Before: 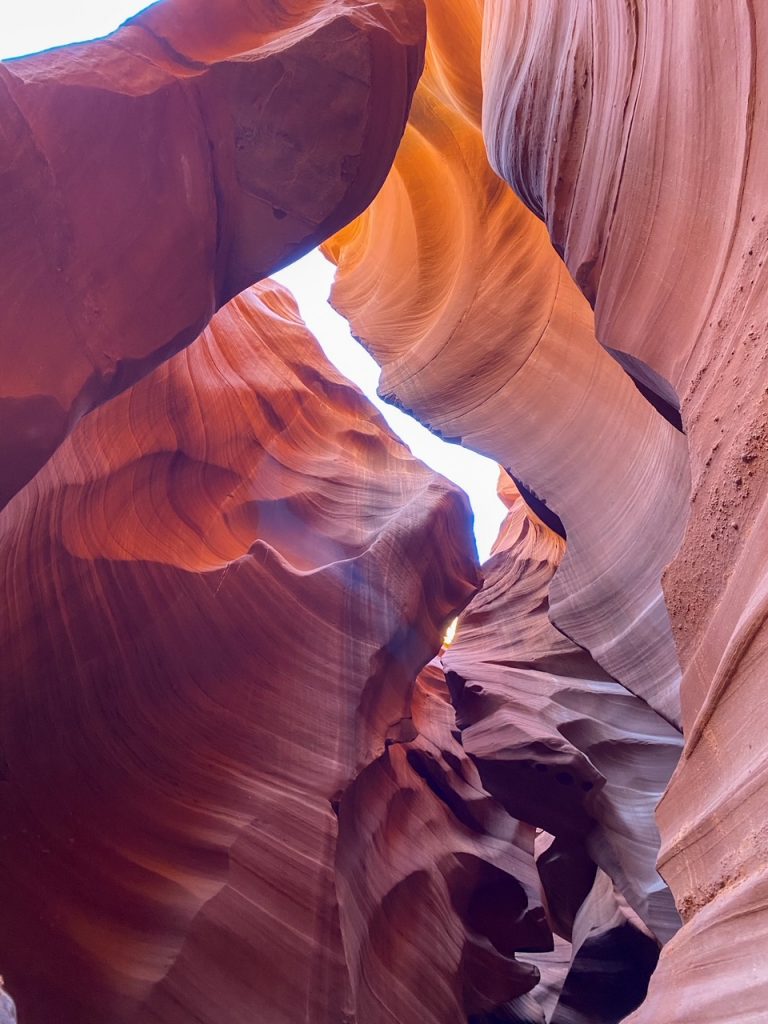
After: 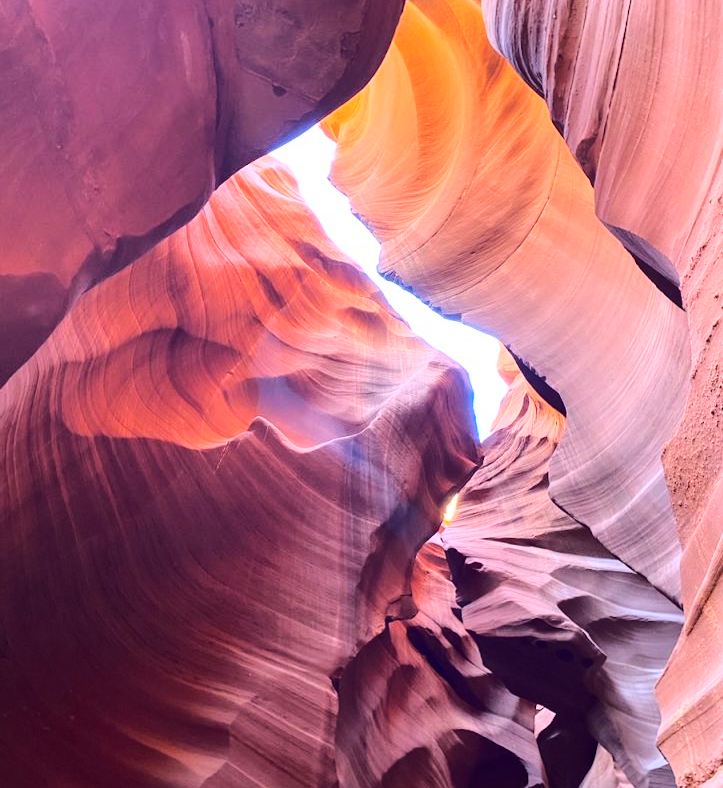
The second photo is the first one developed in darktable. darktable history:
crop and rotate: angle 0.063°, top 12.03%, right 5.67%, bottom 10.882%
base curve: curves: ch0 [(0, 0) (0.032, 0.037) (0.105, 0.228) (0.435, 0.76) (0.856, 0.983) (1, 1)]
